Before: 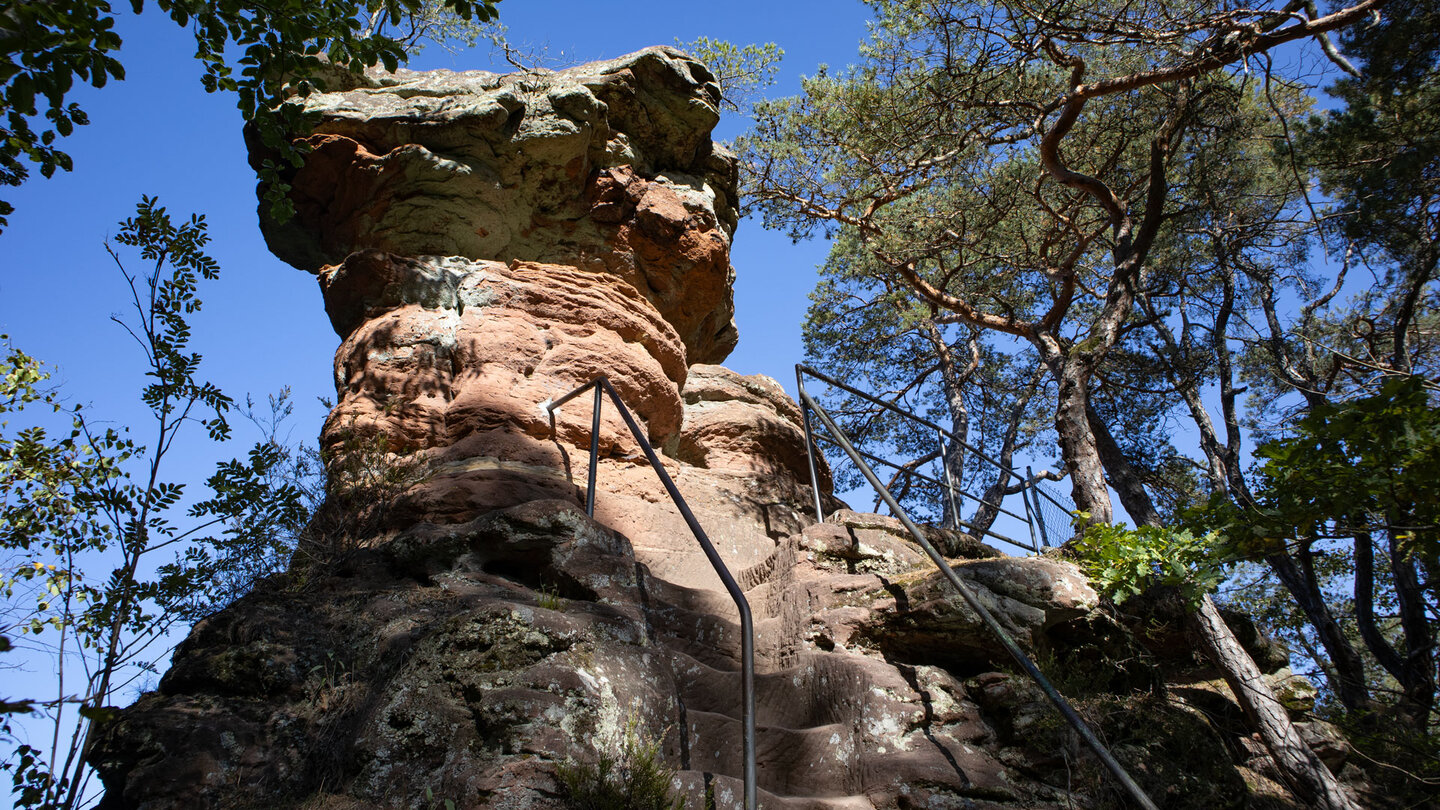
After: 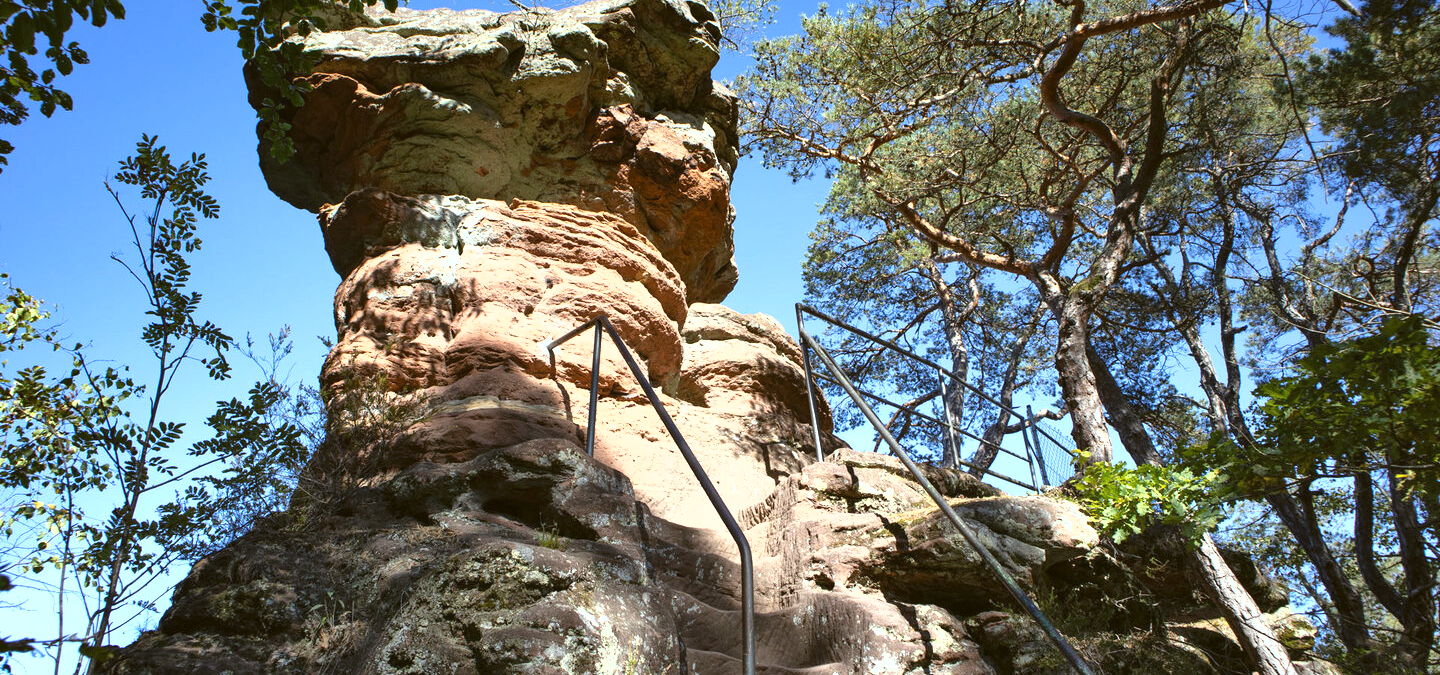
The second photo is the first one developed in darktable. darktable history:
exposure: black level correction 0, exposure 1.2 EV, compensate highlight preservation false
shadows and highlights: low approximation 0.01, soften with gaussian
graduated density: on, module defaults
crop: top 7.625%, bottom 8.027%
color balance: lift [1.004, 1.002, 1.002, 0.998], gamma [1, 1.007, 1.002, 0.993], gain [1, 0.977, 1.013, 1.023], contrast -3.64%
